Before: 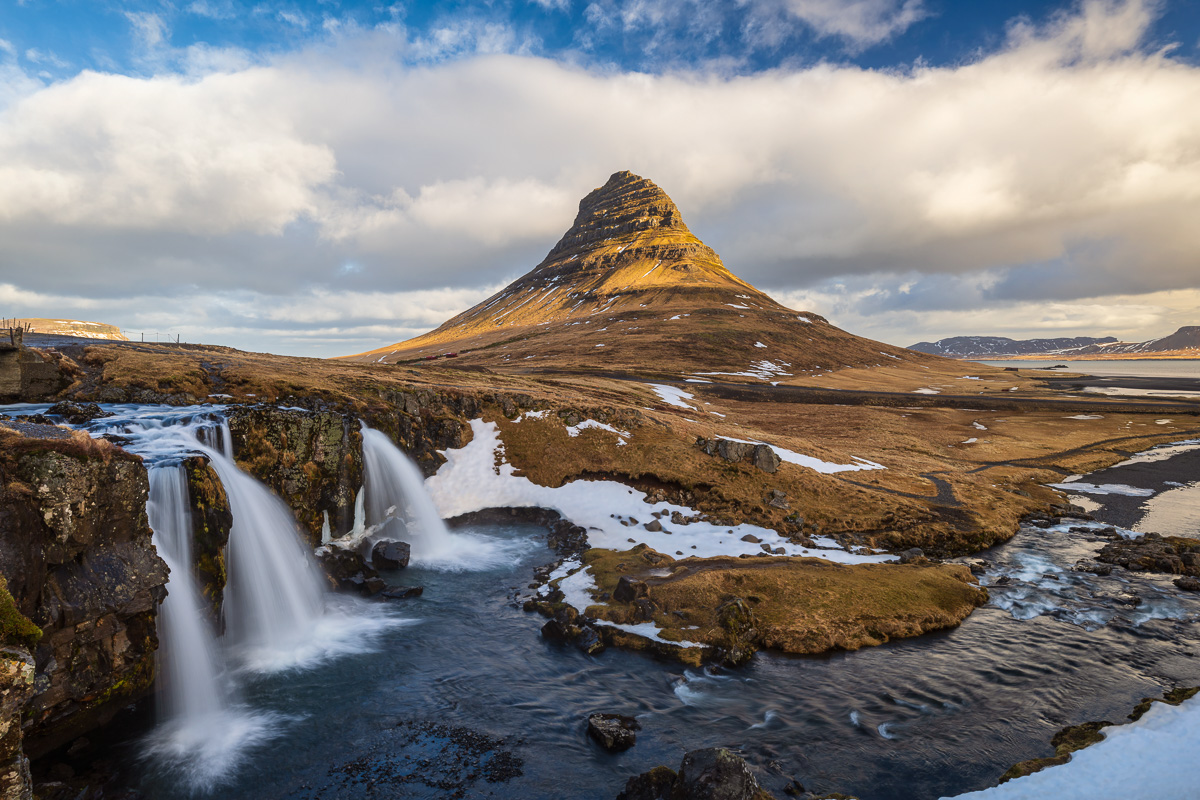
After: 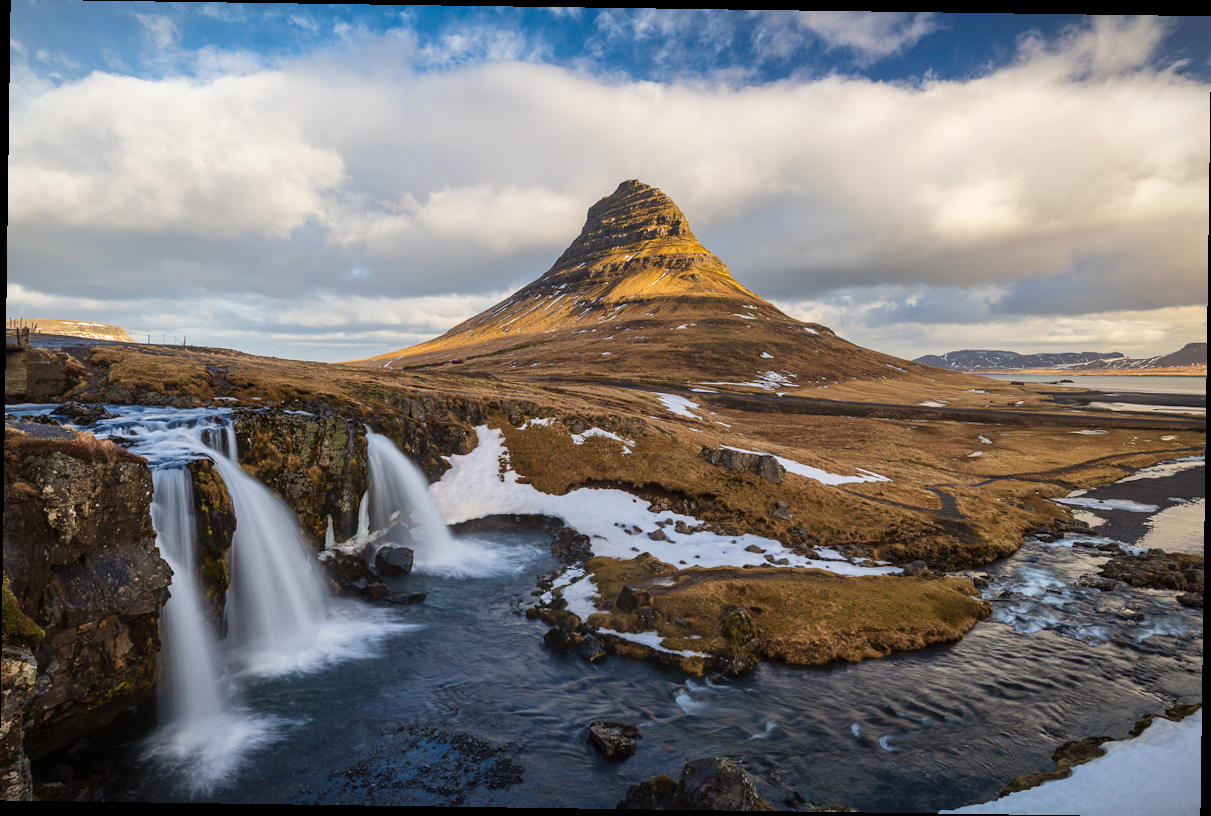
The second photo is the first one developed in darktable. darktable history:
vignetting: fall-off start 100%, brightness -0.282, width/height ratio 1.31
rotate and perspective: rotation 0.8°, automatic cropping off
